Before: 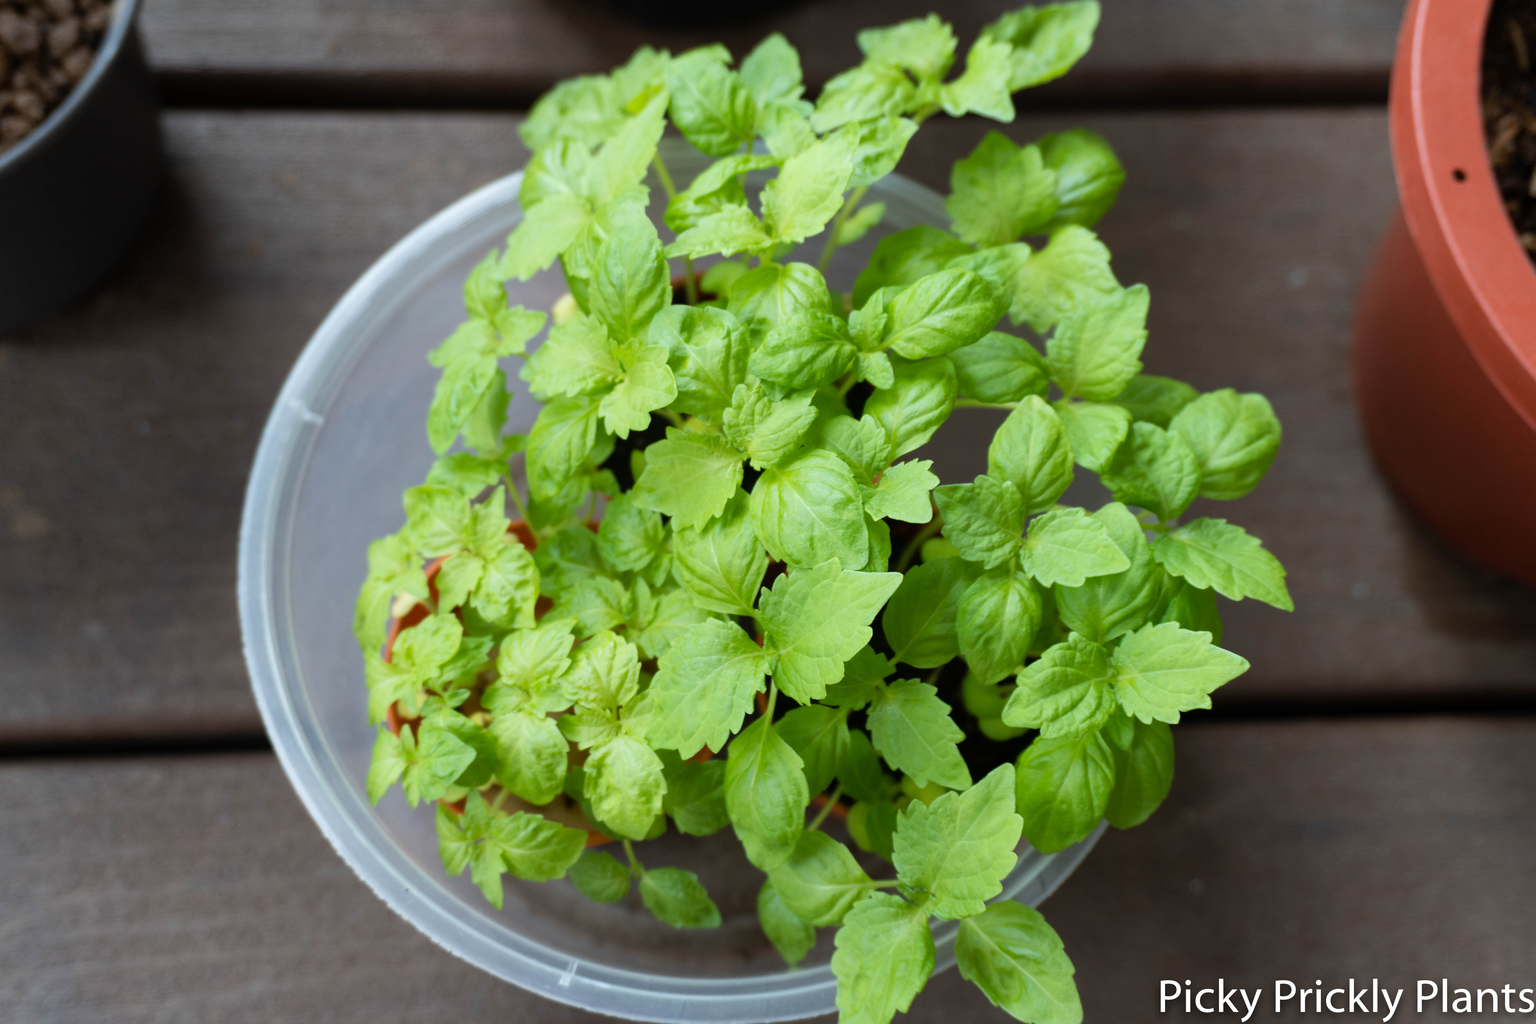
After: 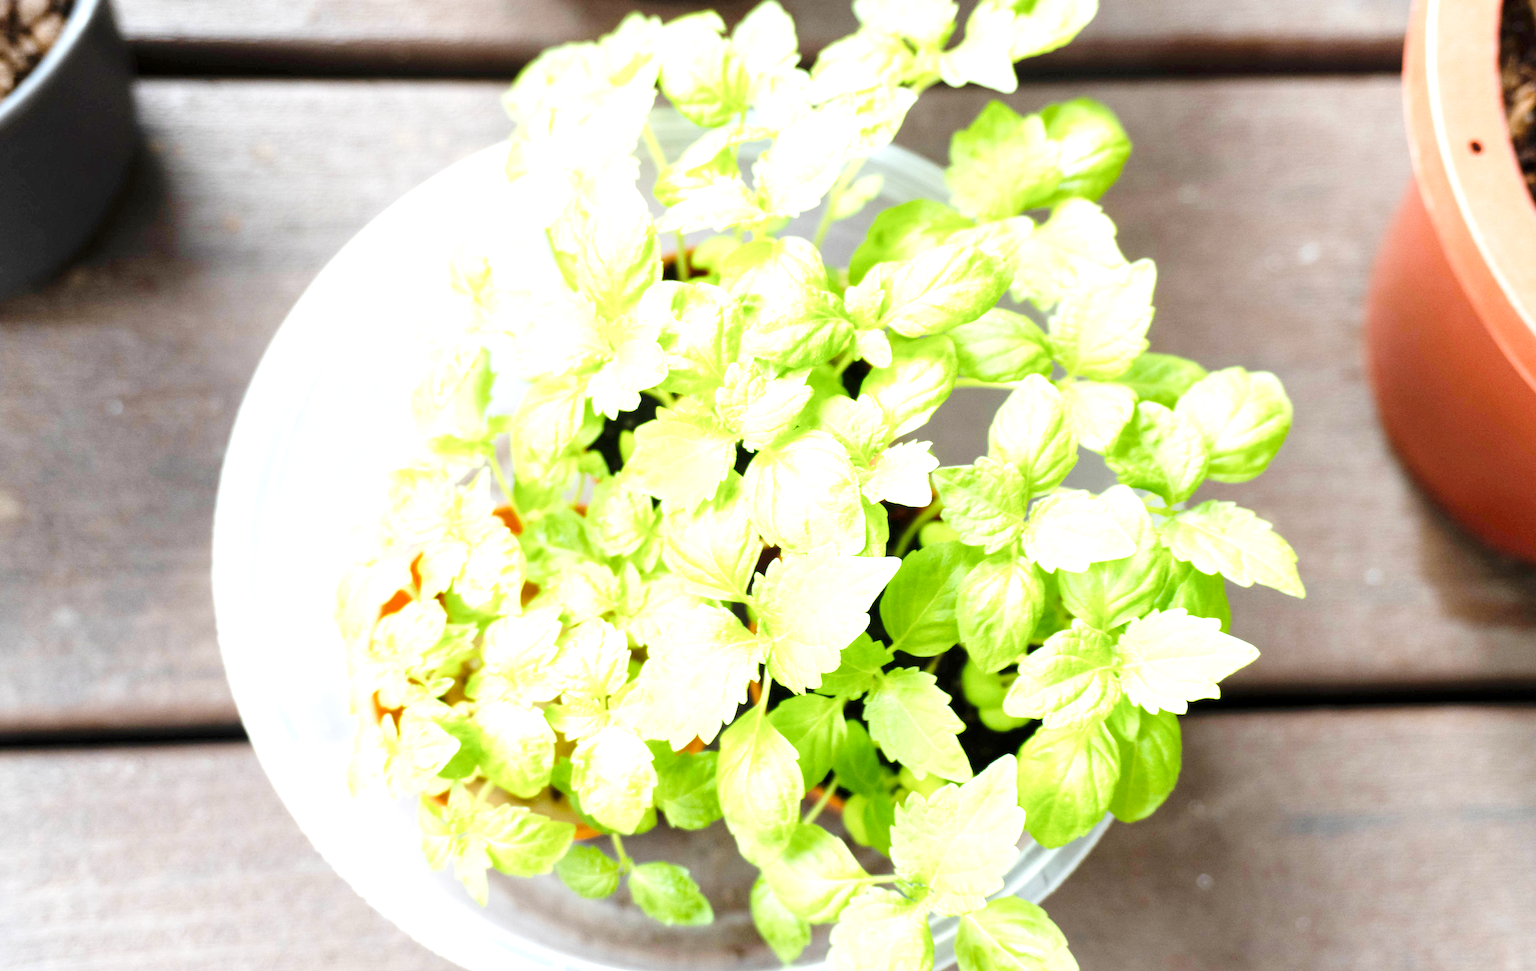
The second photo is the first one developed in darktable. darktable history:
local contrast: highlights 107%, shadows 100%, detail 119%, midtone range 0.2
exposure: black level correction 0, exposure 1.741 EV, compensate highlight preservation false
tone equalizer: edges refinement/feathering 500, mask exposure compensation -1.57 EV, preserve details no
base curve: curves: ch0 [(0, 0) (0.008, 0.007) (0.022, 0.029) (0.048, 0.089) (0.092, 0.197) (0.191, 0.399) (0.275, 0.534) (0.357, 0.65) (0.477, 0.78) (0.542, 0.833) (0.799, 0.973) (1, 1)], preserve colors none
crop: left 2.04%, top 3.251%, right 1.165%, bottom 4.882%
